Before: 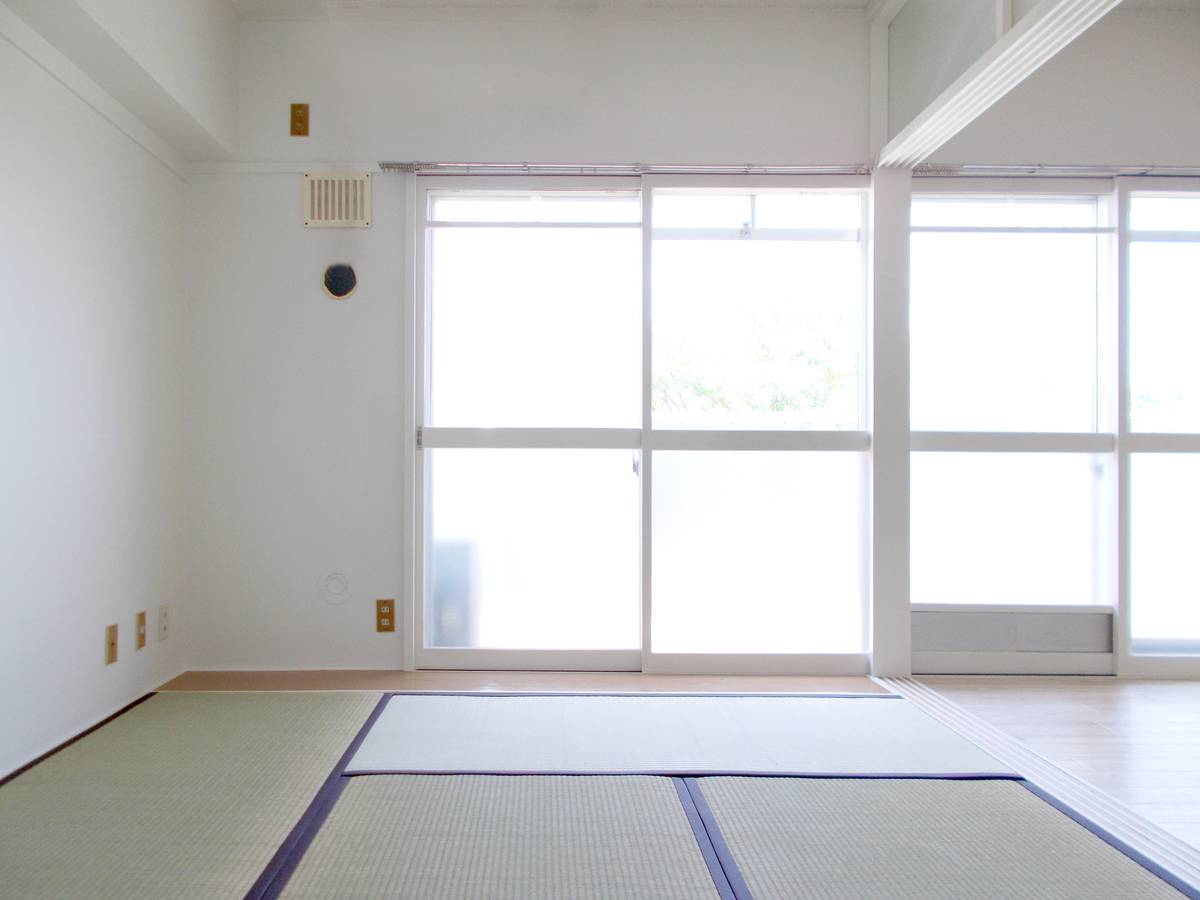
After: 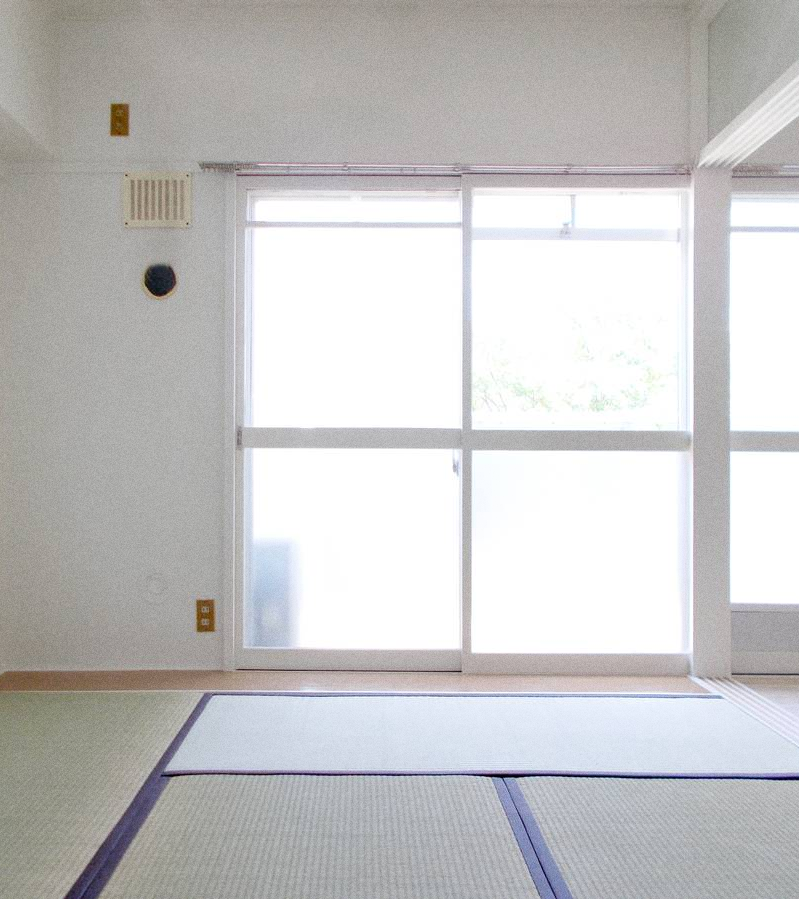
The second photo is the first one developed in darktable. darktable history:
crop and rotate: left 15.055%, right 18.278%
grain: coarseness 3.21 ISO
rgb curve: curves: ch0 [(0, 0) (0.136, 0.078) (0.262, 0.245) (0.414, 0.42) (1, 1)], compensate middle gray true, preserve colors basic power
